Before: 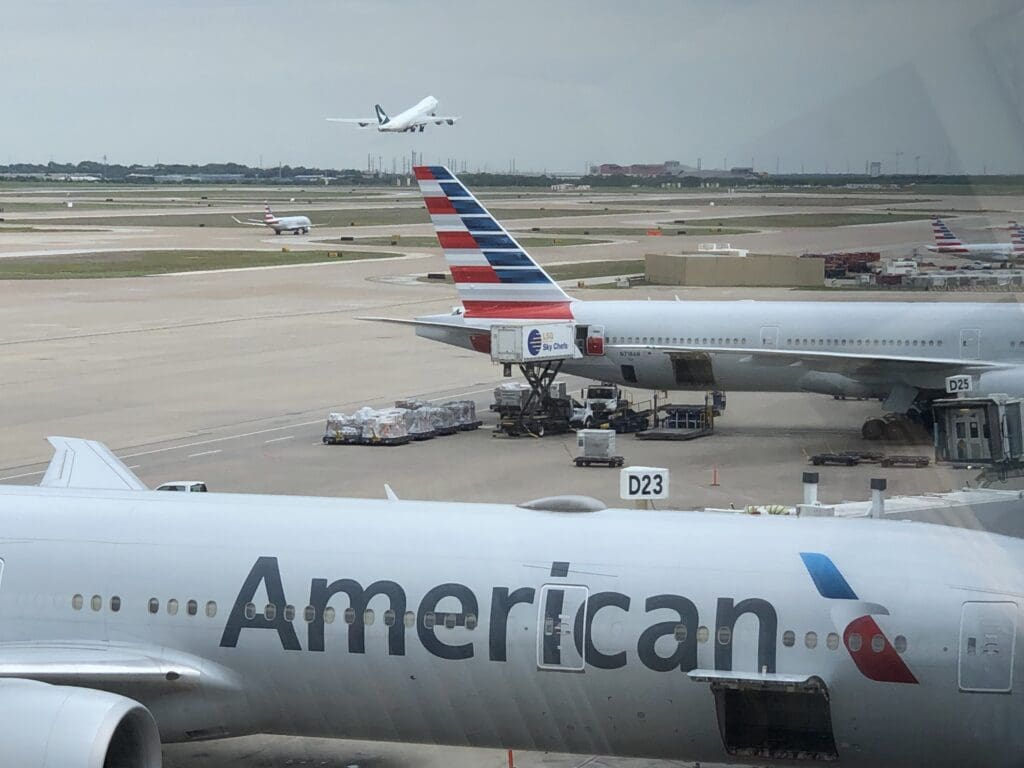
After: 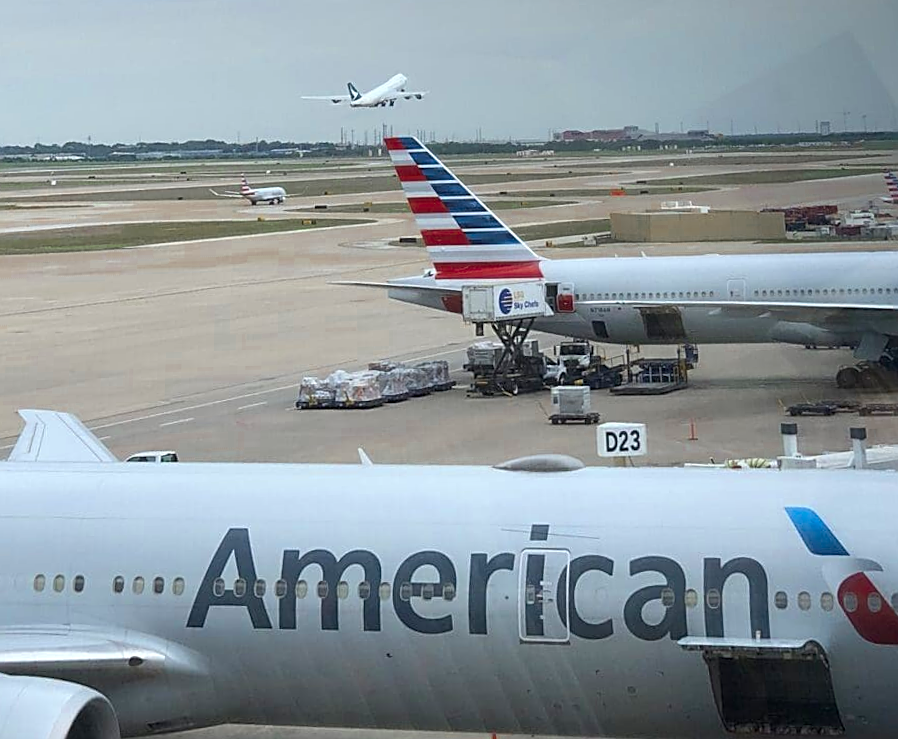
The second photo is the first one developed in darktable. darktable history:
rotate and perspective: rotation -1.68°, lens shift (vertical) -0.146, crop left 0.049, crop right 0.912, crop top 0.032, crop bottom 0.96
color zones: curves: ch0 [(0.11, 0.396) (0.195, 0.36) (0.25, 0.5) (0.303, 0.412) (0.357, 0.544) (0.75, 0.5) (0.967, 0.328)]; ch1 [(0, 0.468) (0.112, 0.512) (0.202, 0.6) (0.25, 0.5) (0.307, 0.352) (0.357, 0.544) (0.75, 0.5) (0.963, 0.524)]
sharpen: on, module defaults
color correction: saturation 1.34
crop and rotate: right 5.167%
